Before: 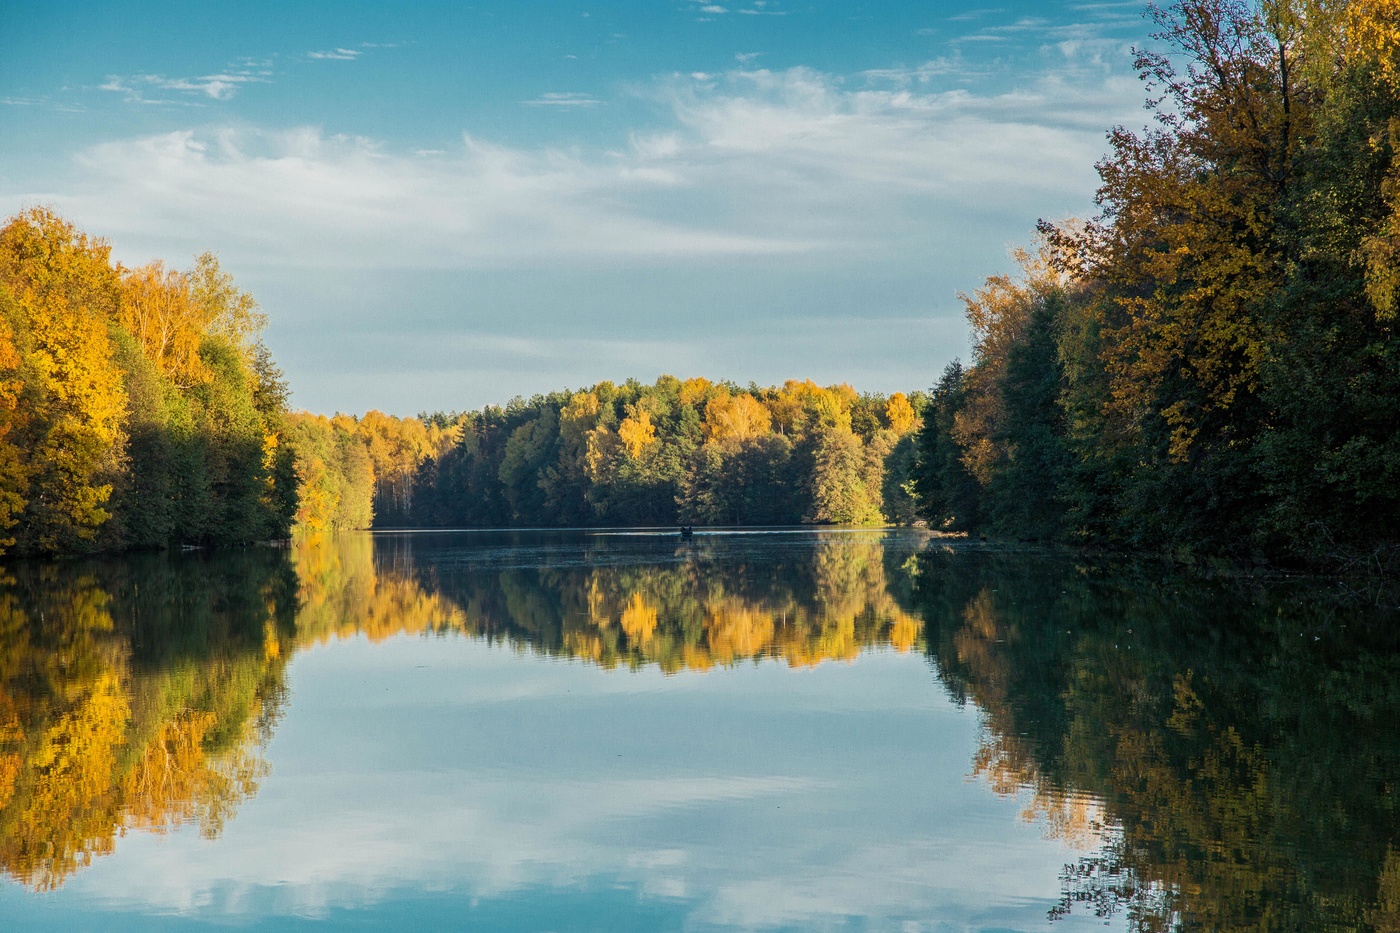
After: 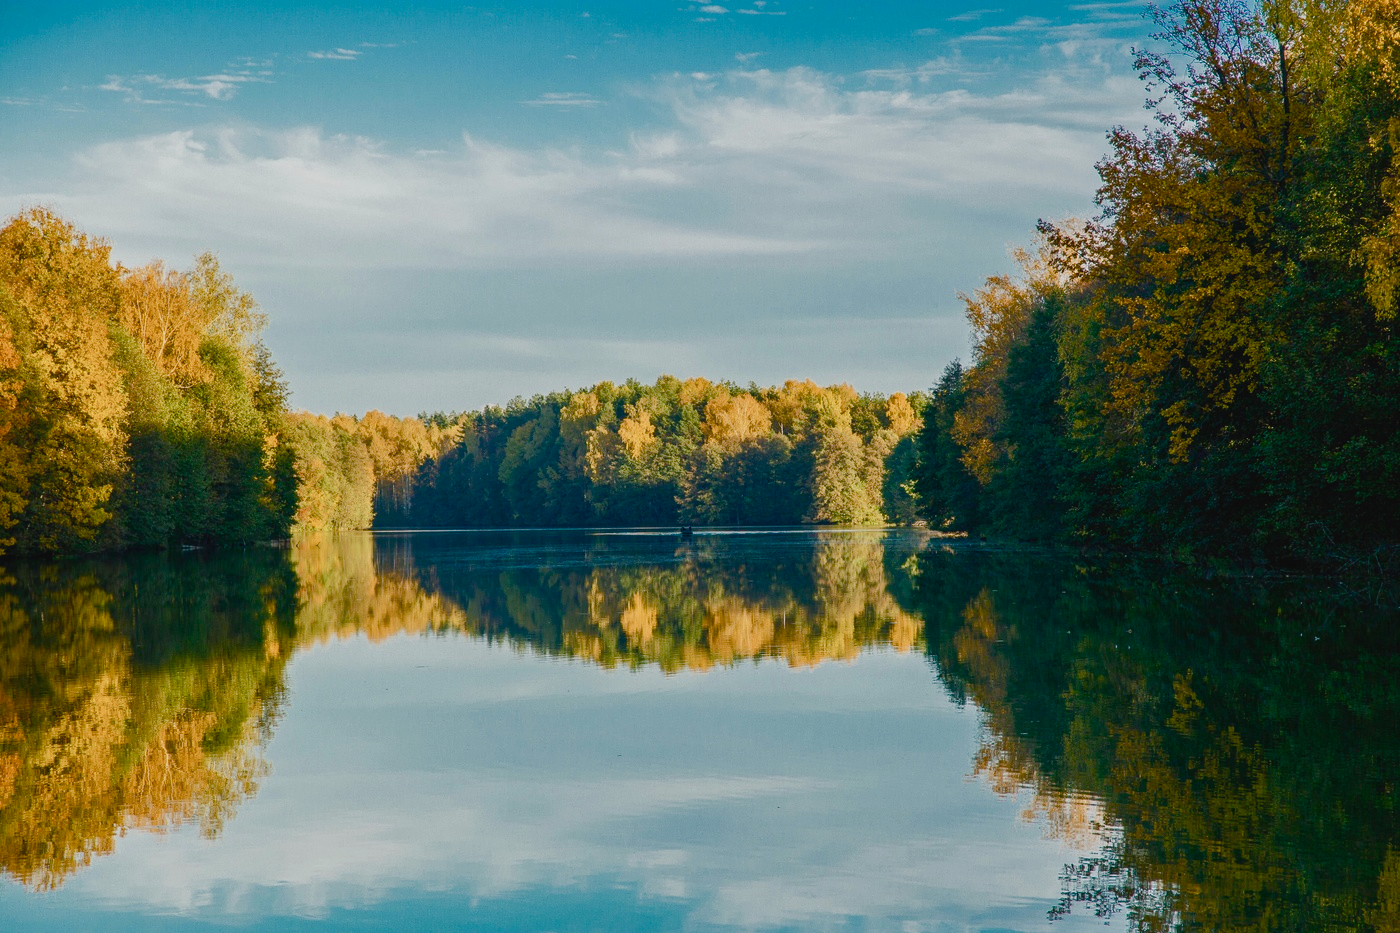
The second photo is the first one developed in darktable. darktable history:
color balance rgb: shadows lift › chroma 2.804%, shadows lift › hue 190.48°, linear chroma grading › shadows 31.775%, linear chroma grading › global chroma -1.944%, linear chroma grading › mid-tones 4.26%, perceptual saturation grading › global saturation 25.395%, perceptual saturation grading › highlights -50.086%, perceptual saturation grading › shadows 31.2%, global vibrance 20%
contrast brightness saturation: contrast -0.084, brightness -0.044, saturation -0.111
tone equalizer: edges refinement/feathering 500, mask exposure compensation -1.57 EV, preserve details no
